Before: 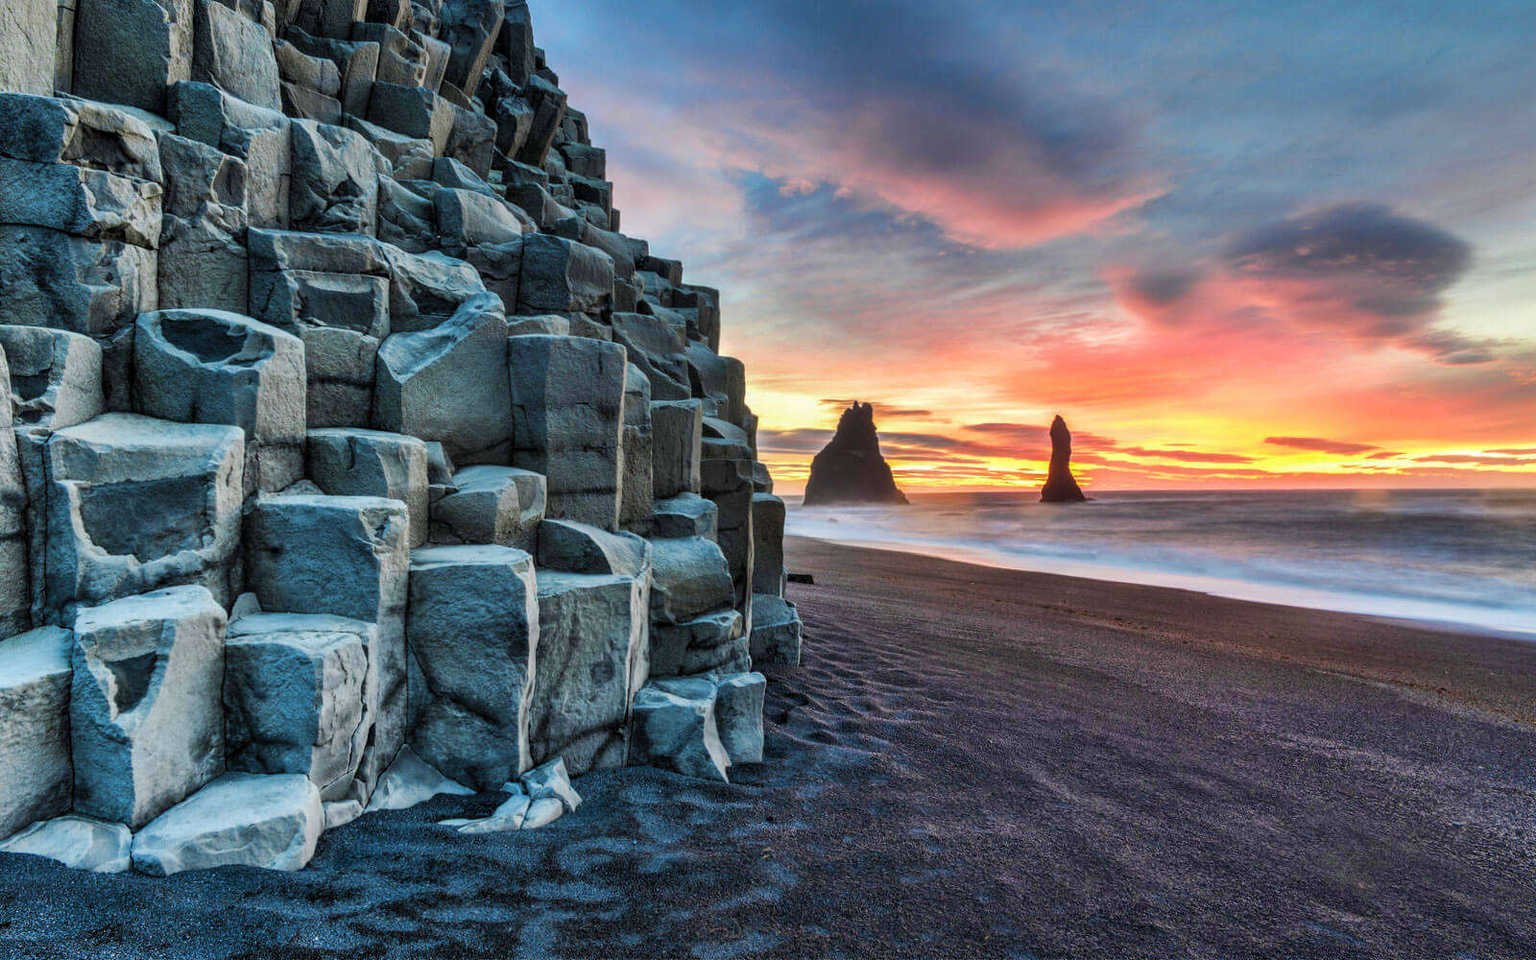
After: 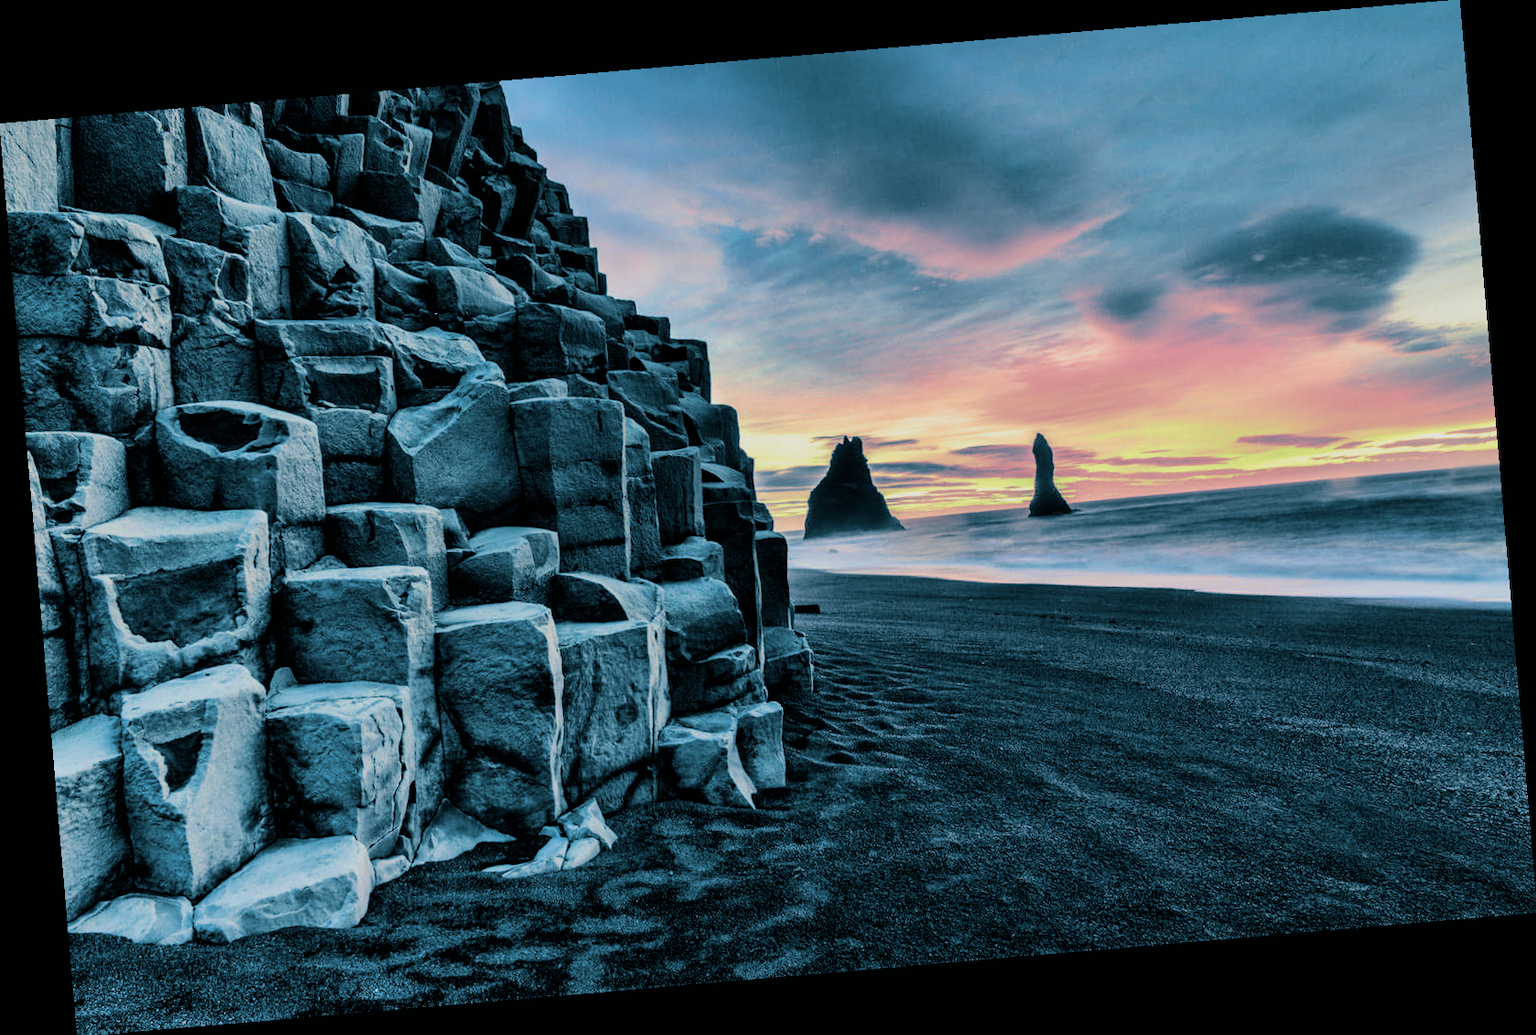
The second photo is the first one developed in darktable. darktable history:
split-toning: shadows › hue 212.4°, balance -70
rotate and perspective: rotation -4.86°, automatic cropping off
filmic rgb: black relative exposure -5 EV, hardness 2.88, contrast 1.3
